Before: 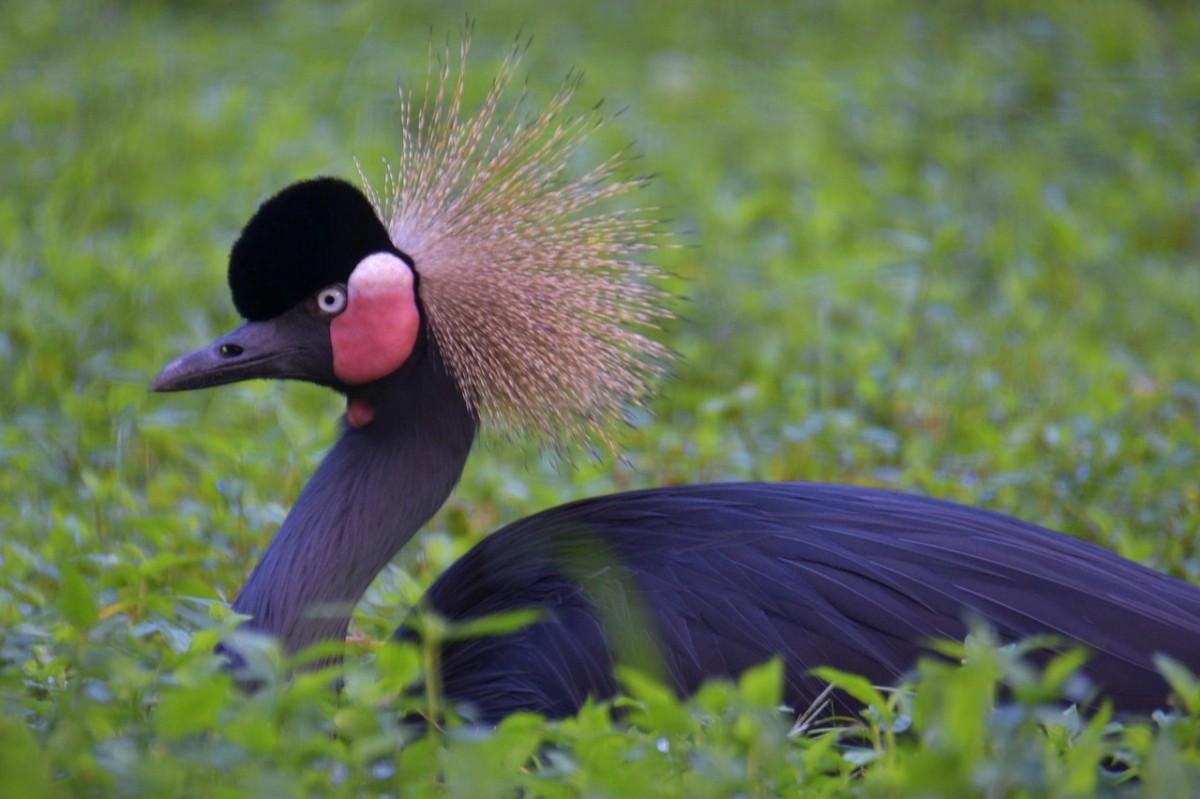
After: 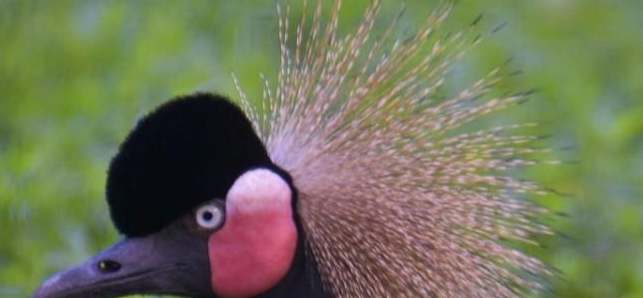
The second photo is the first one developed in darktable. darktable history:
tone curve: curves: ch0 [(0, 0) (0.003, 0.014) (0.011, 0.019) (0.025, 0.028) (0.044, 0.044) (0.069, 0.069) (0.1, 0.1) (0.136, 0.131) (0.177, 0.168) (0.224, 0.206) (0.277, 0.255) (0.335, 0.309) (0.399, 0.374) (0.468, 0.452) (0.543, 0.535) (0.623, 0.623) (0.709, 0.72) (0.801, 0.815) (0.898, 0.898) (1, 1)], color space Lab, independent channels, preserve colors none
crop: left 10.22%, top 10.583%, right 36.161%, bottom 52.101%
shadows and highlights: shadows 30.17
